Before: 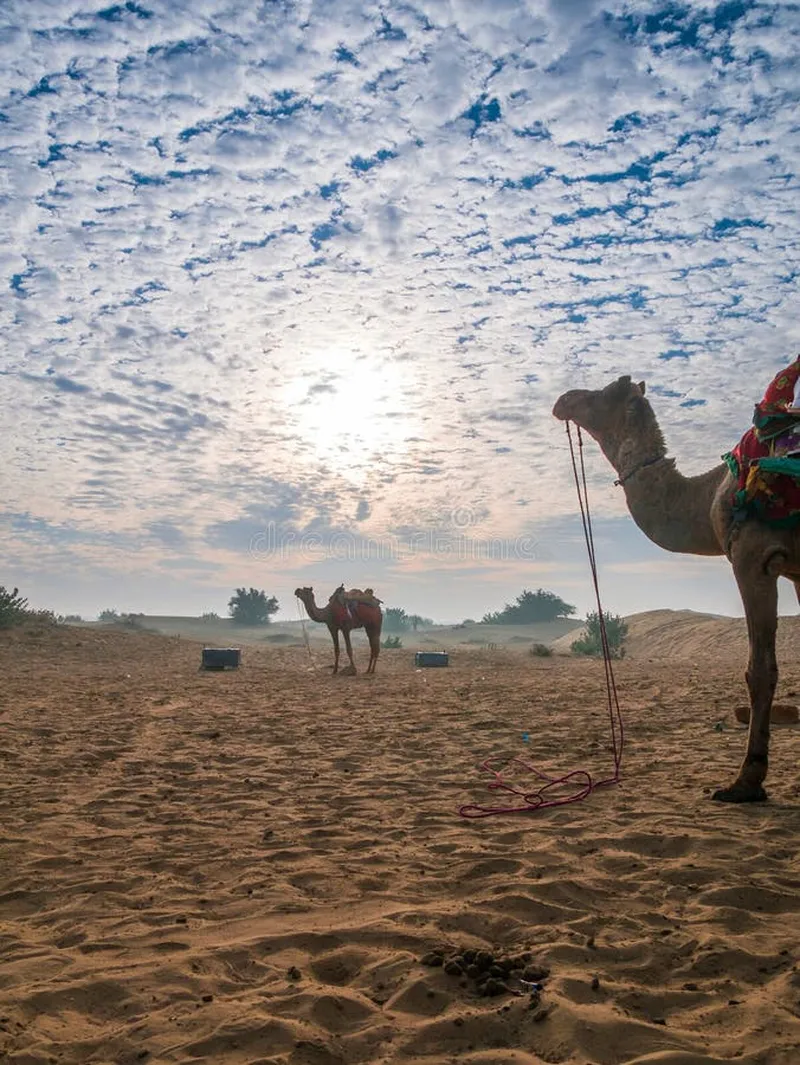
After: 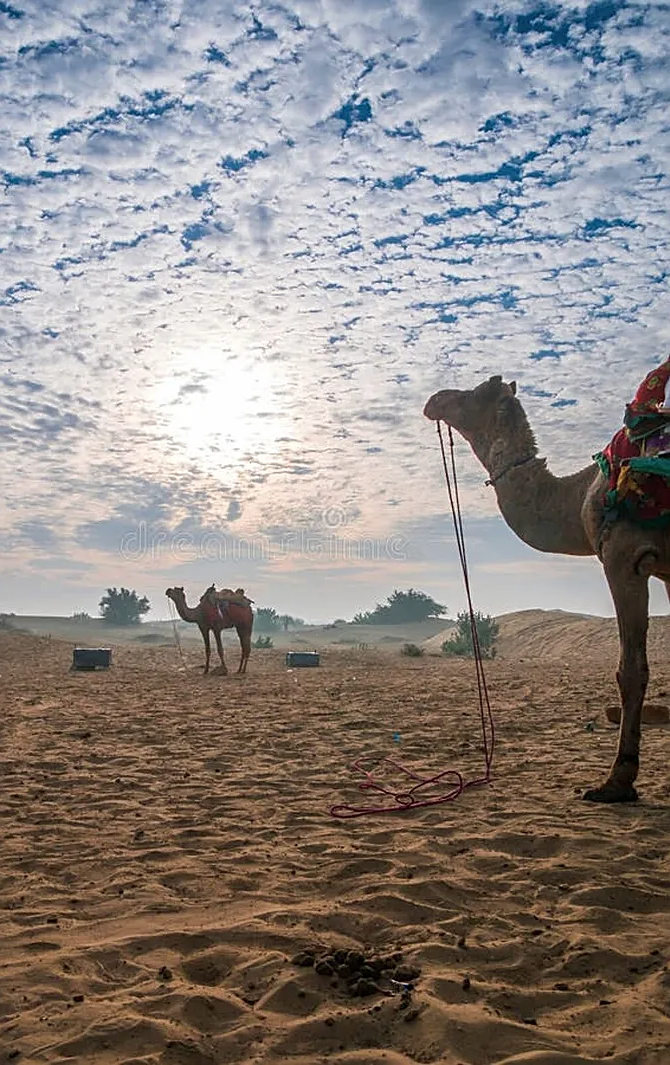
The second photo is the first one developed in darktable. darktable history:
contrast brightness saturation: contrast 0.01, saturation -0.05
crop: left 16.145%
sharpen: on, module defaults
exposure: compensate highlight preservation false
